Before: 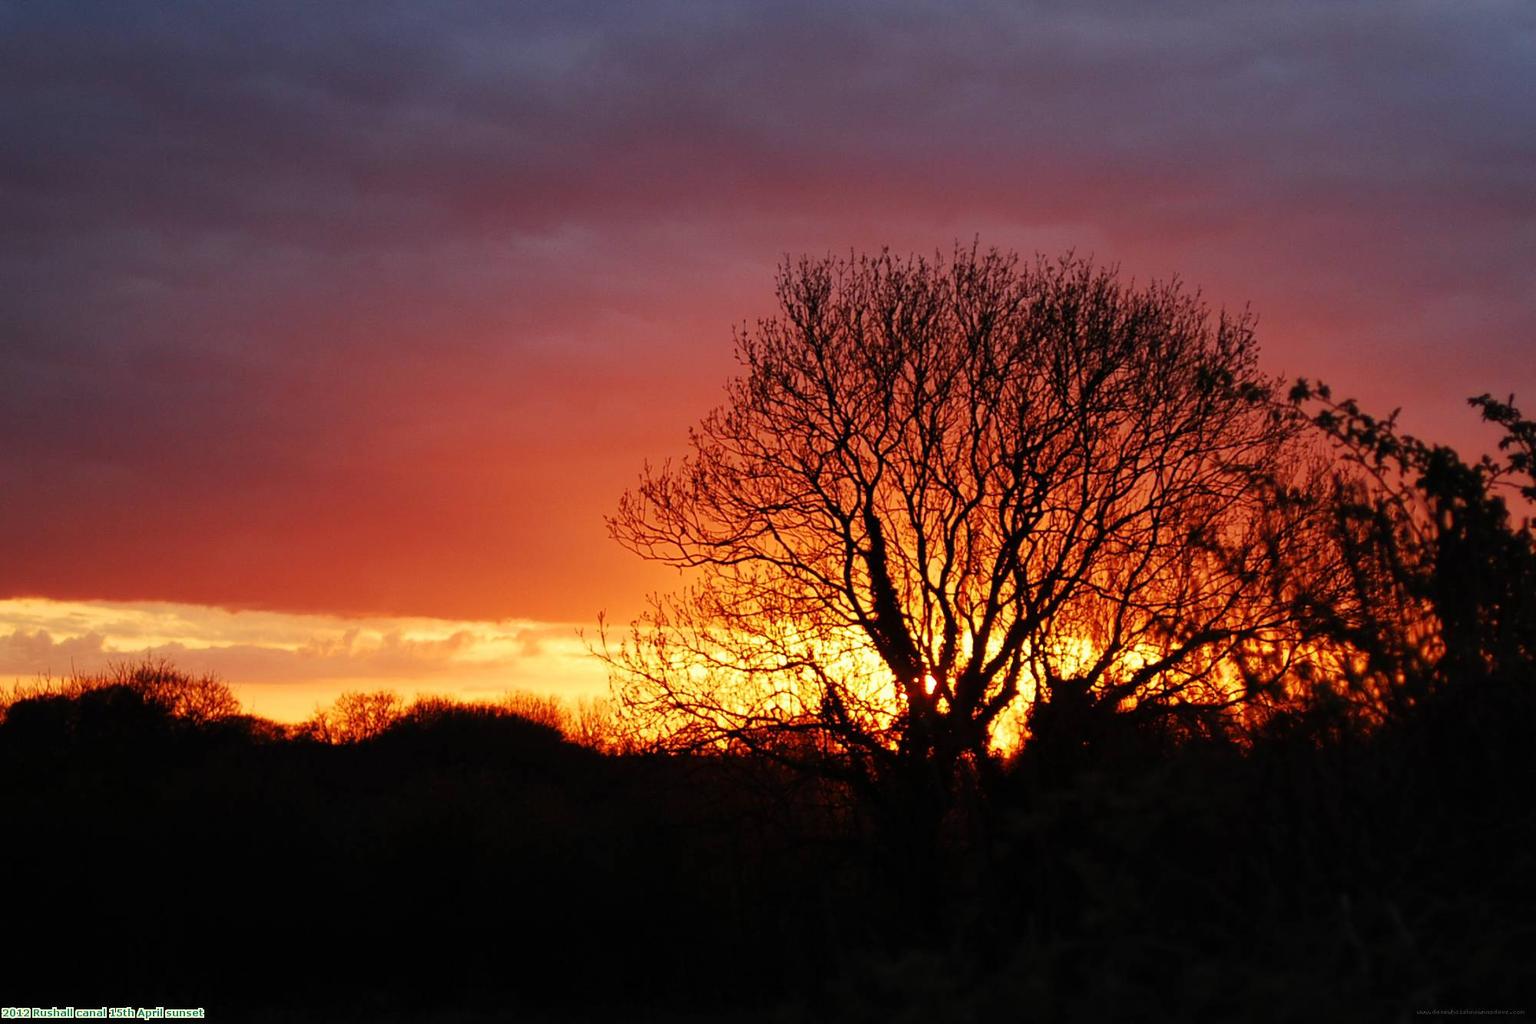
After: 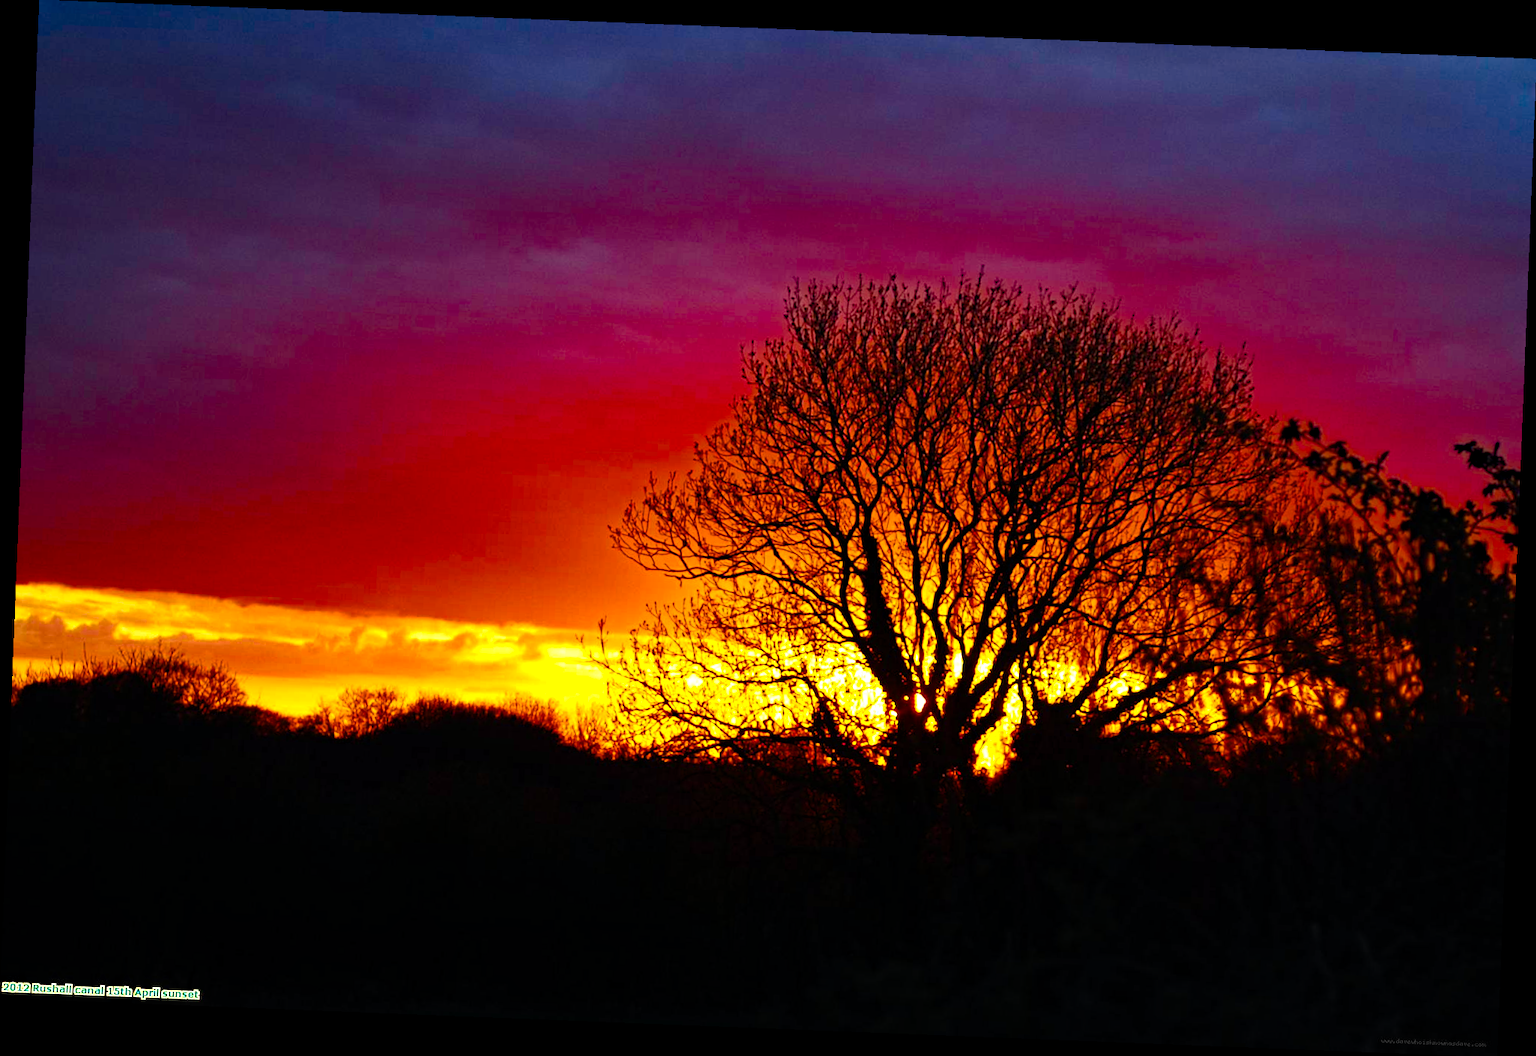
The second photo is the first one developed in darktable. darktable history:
rotate and perspective: rotation 2.27°, automatic cropping off
color balance rgb: linear chroma grading › global chroma 9%, perceptual saturation grading › global saturation 36%, perceptual saturation grading › shadows 35%, perceptual brilliance grading › global brilliance 15%, perceptual brilliance grading › shadows -35%, global vibrance 15%
haze removal: strength 0.4, distance 0.22, compatibility mode true, adaptive false
